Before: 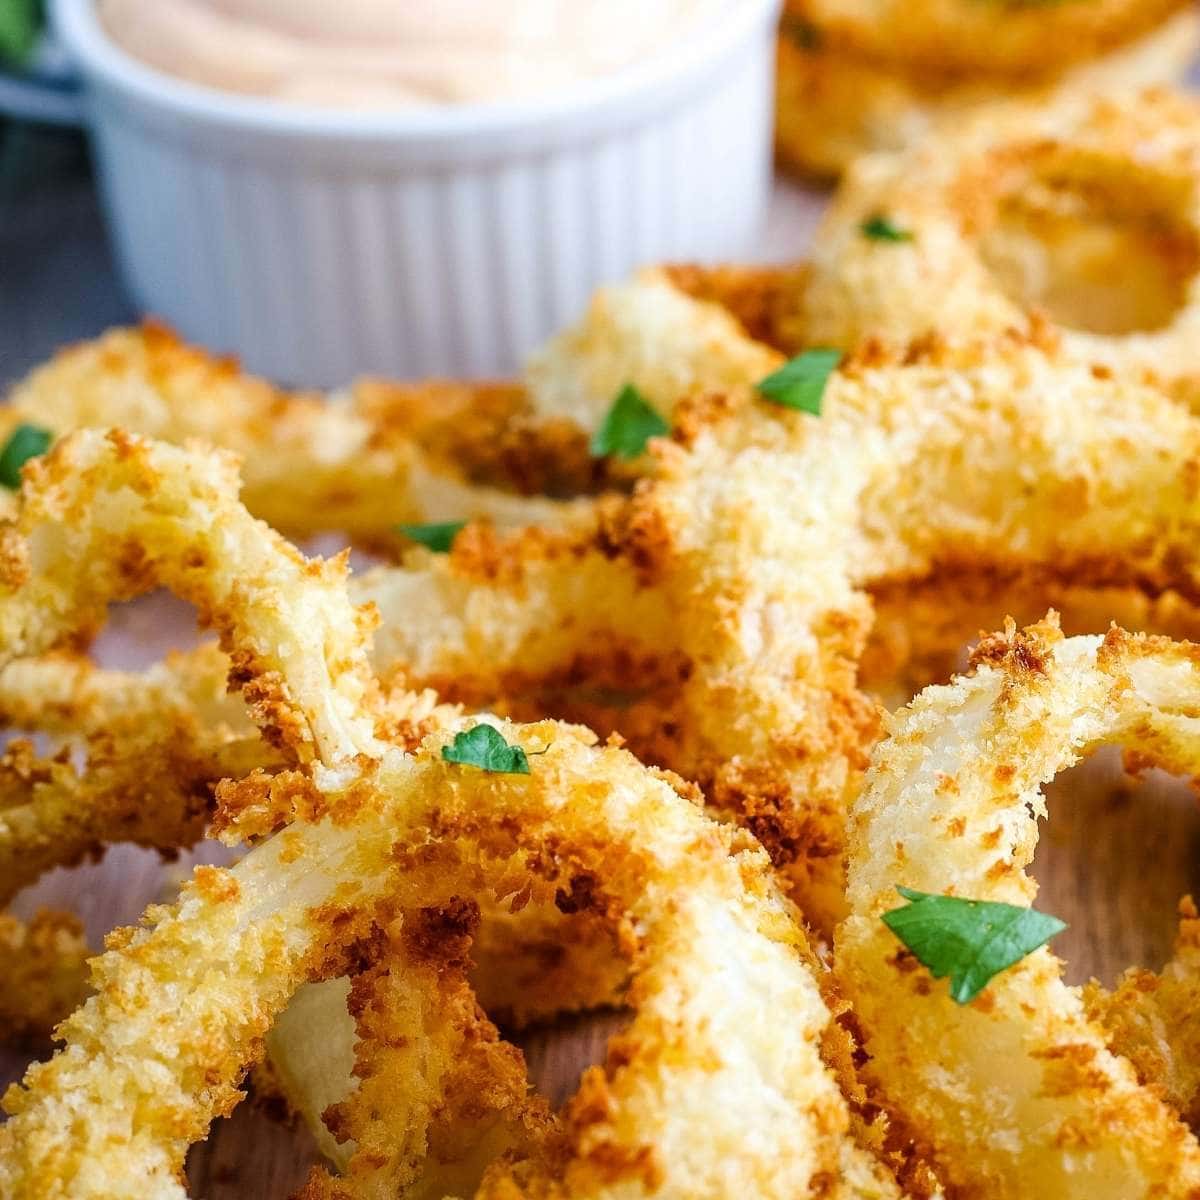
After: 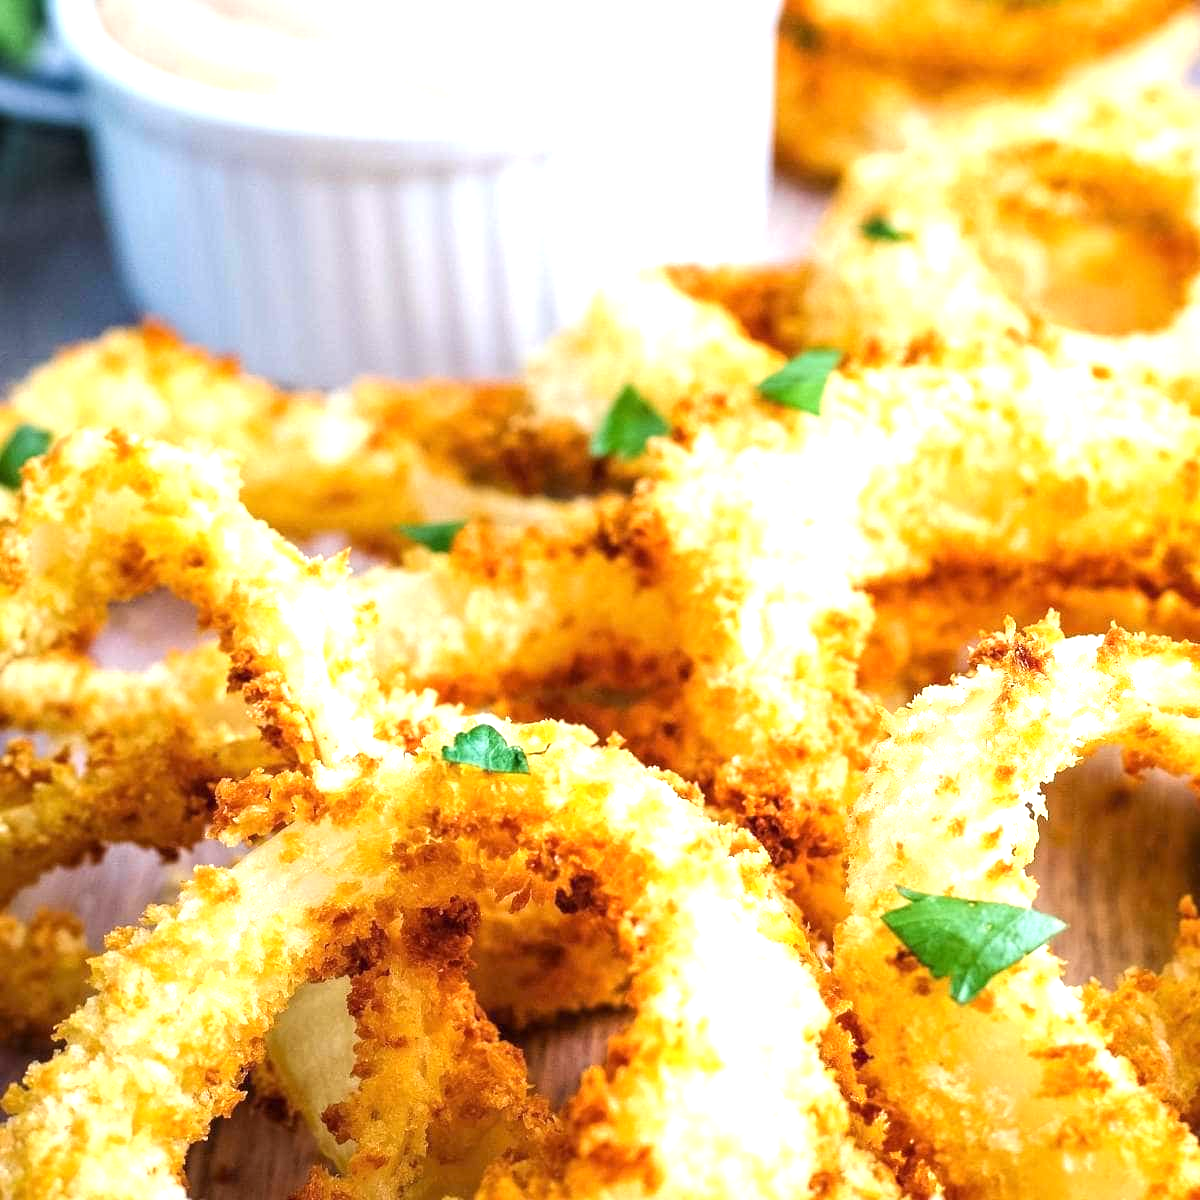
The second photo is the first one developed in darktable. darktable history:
exposure: exposure 0.94 EV, compensate highlight preservation false
levels: mode automatic, levels [0.036, 0.364, 0.827]
